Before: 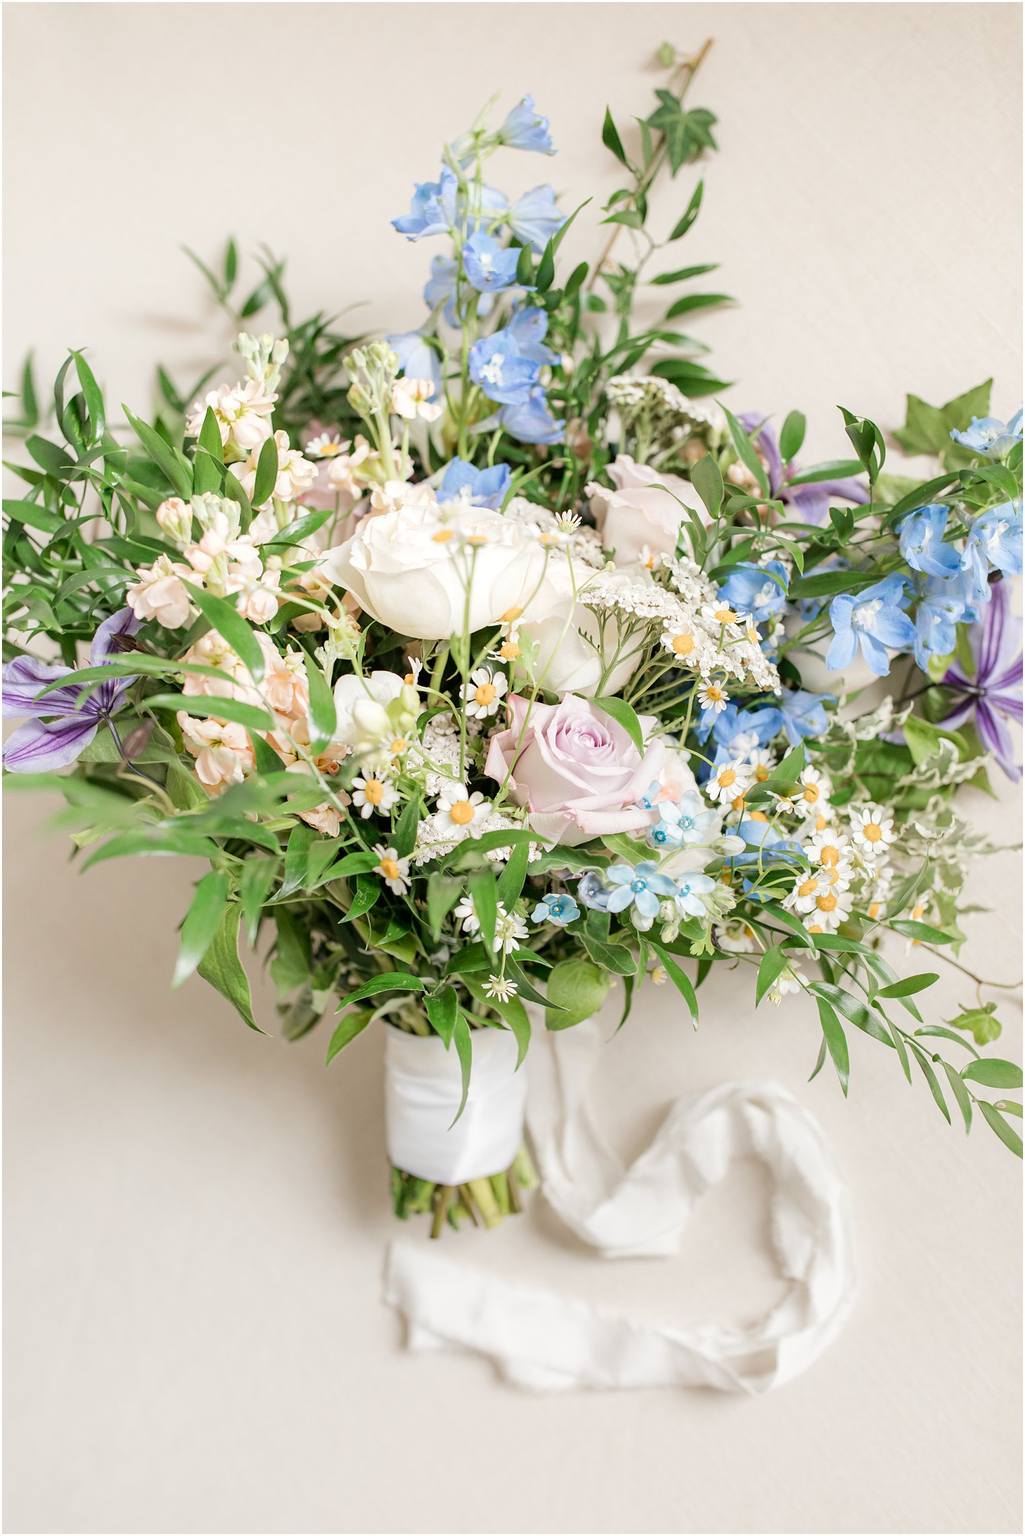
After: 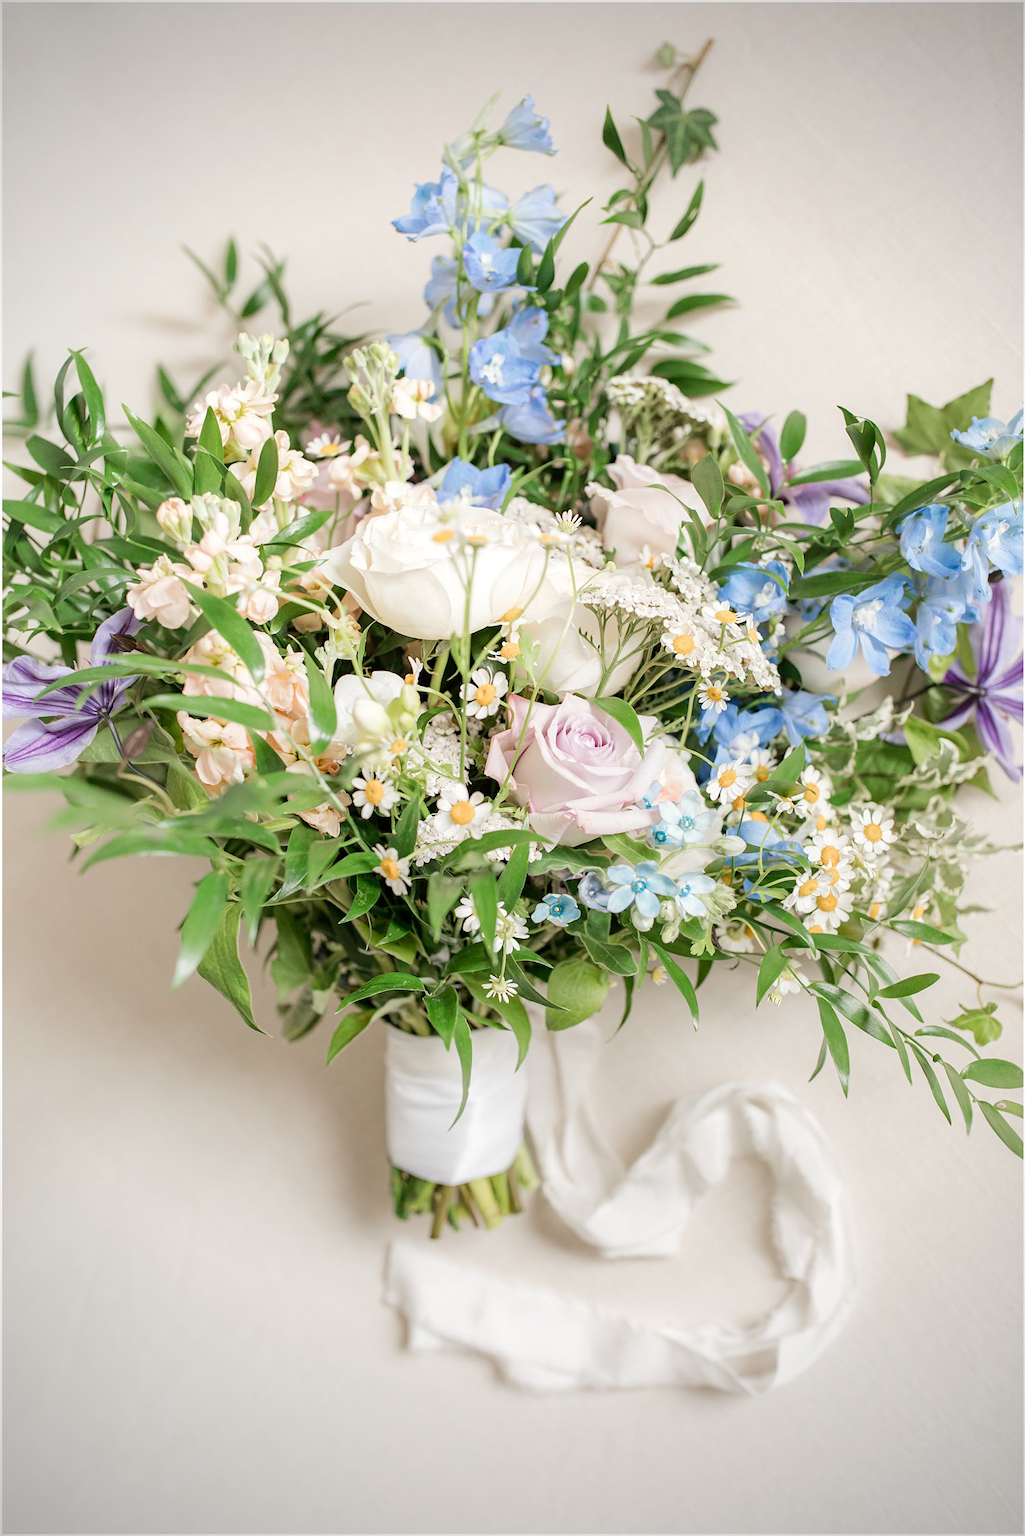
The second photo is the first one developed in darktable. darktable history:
vignetting: fall-off start 74.49%, fall-off radius 65.9%, brightness -0.628, saturation -0.68
white balance: emerald 1
